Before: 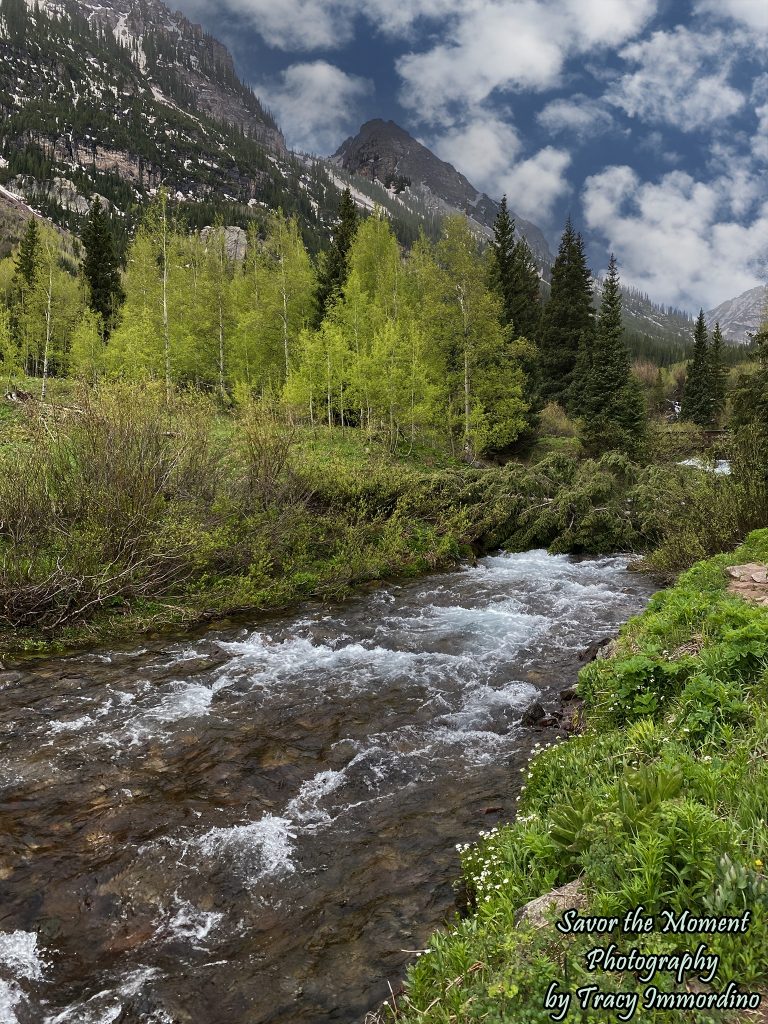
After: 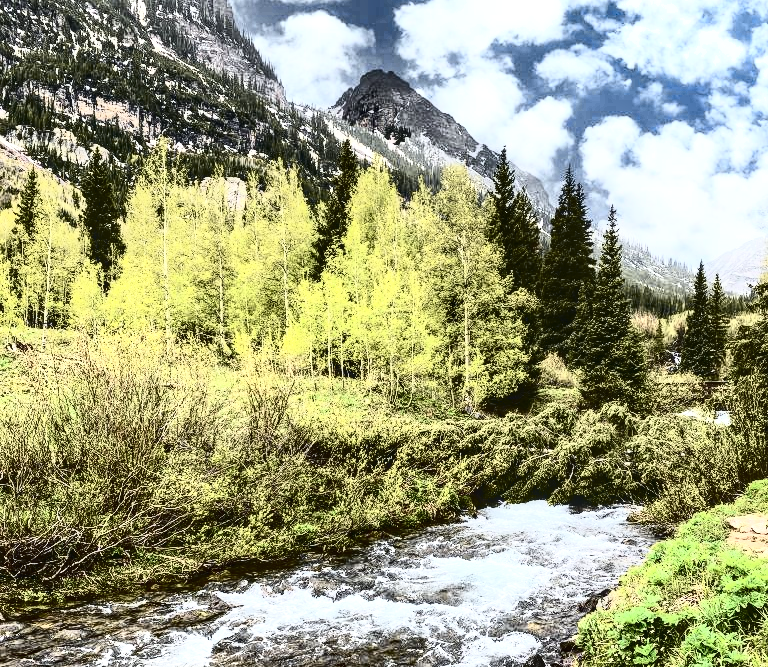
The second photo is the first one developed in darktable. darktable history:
local contrast: detail 130%
crop and rotate: top 4.815%, bottom 30.004%
shadows and highlights: soften with gaussian
contrast brightness saturation: contrast 0.493, saturation -0.083
tone curve: curves: ch0 [(0, 0.023) (0.087, 0.065) (0.184, 0.168) (0.45, 0.54) (0.57, 0.683) (0.722, 0.825) (0.877, 0.948) (1, 1)]; ch1 [(0, 0) (0.388, 0.369) (0.44, 0.45) (0.495, 0.491) (0.534, 0.528) (0.657, 0.655) (1, 1)]; ch2 [(0, 0) (0.353, 0.317) (0.408, 0.427) (0.5, 0.497) (0.534, 0.544) (0.576, 0.605) (0.625, 0.631) (1, 1)], color space Lab, independent channels, preserve colors none
exposure: black level correction 0, exposure 1.199 EV, compensate exposure bias true, compensate highlight preservation false
